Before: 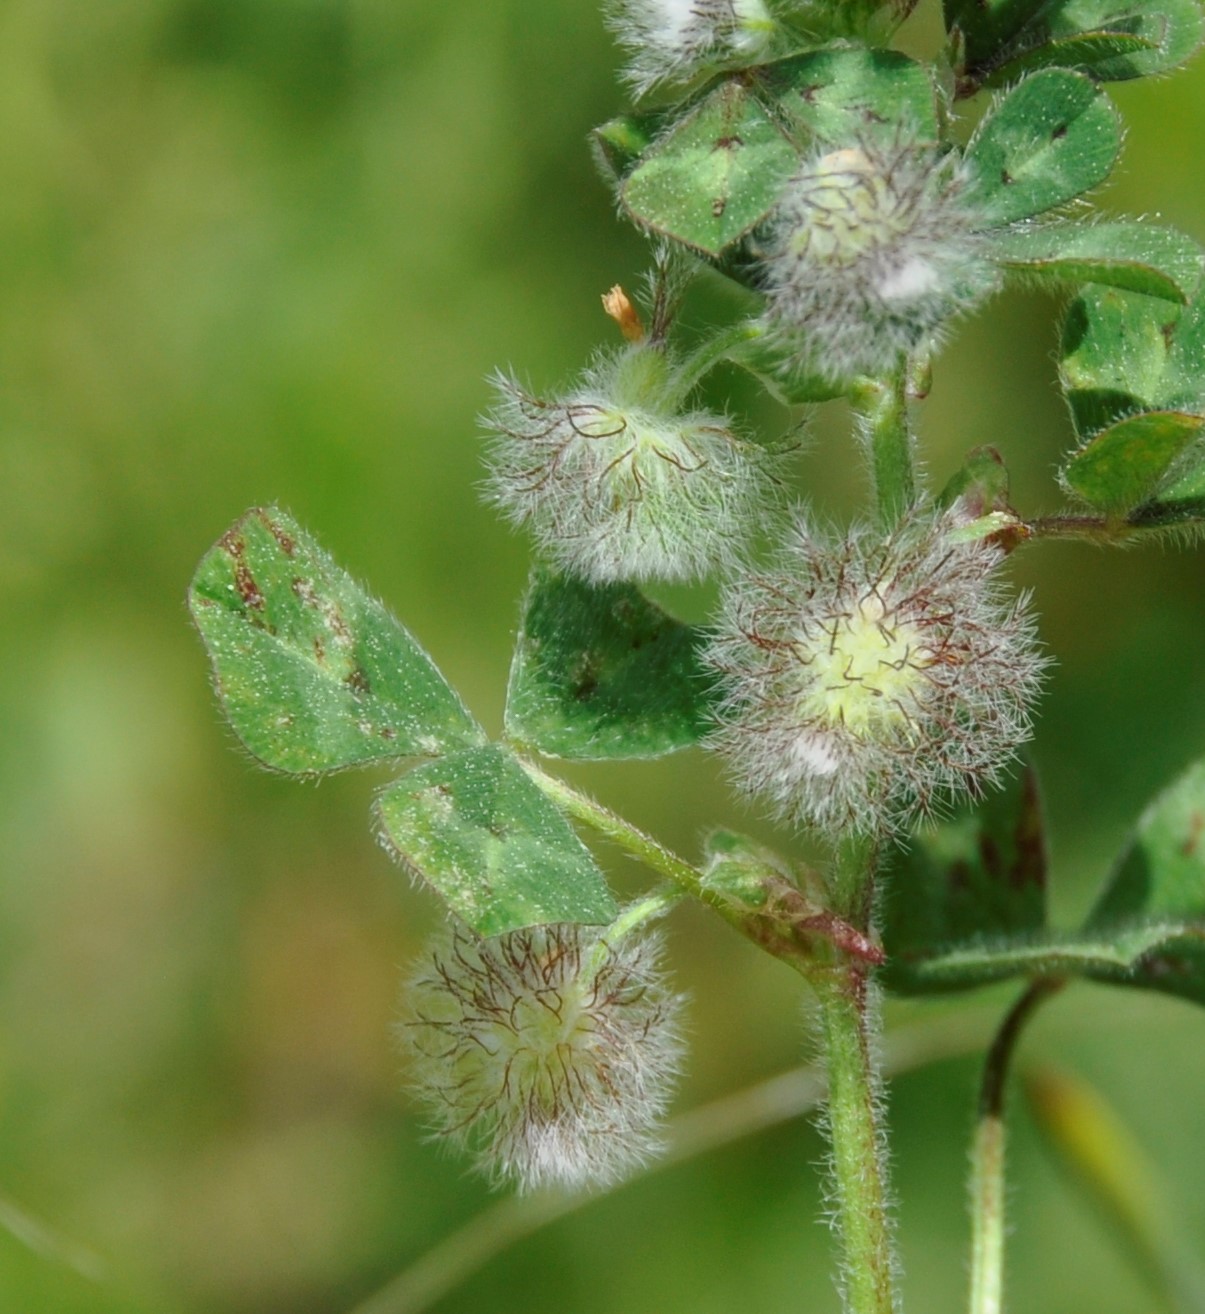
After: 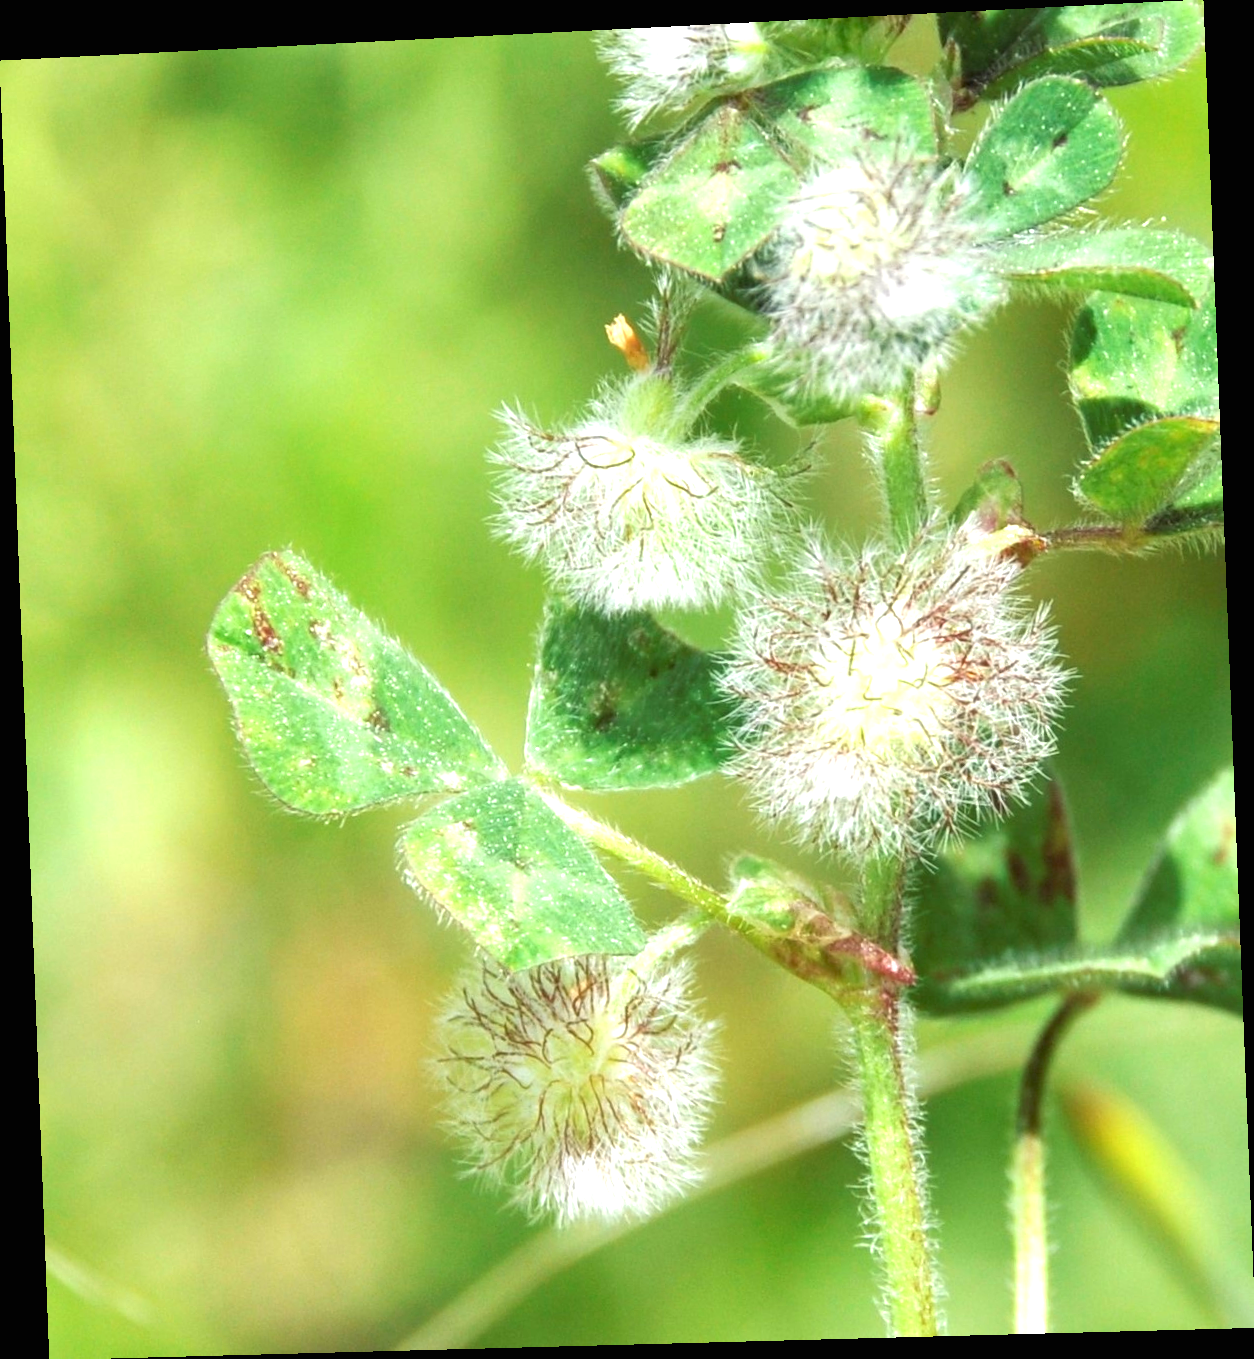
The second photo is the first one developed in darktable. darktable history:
rotate and perspective: rotation -2.22°, lens shift (horizontal) -0.022, automatic cropping off
exposure: black level correction 0, exposure 1.45 EV, compensate exposure bias true, compensate highlight preservation false
